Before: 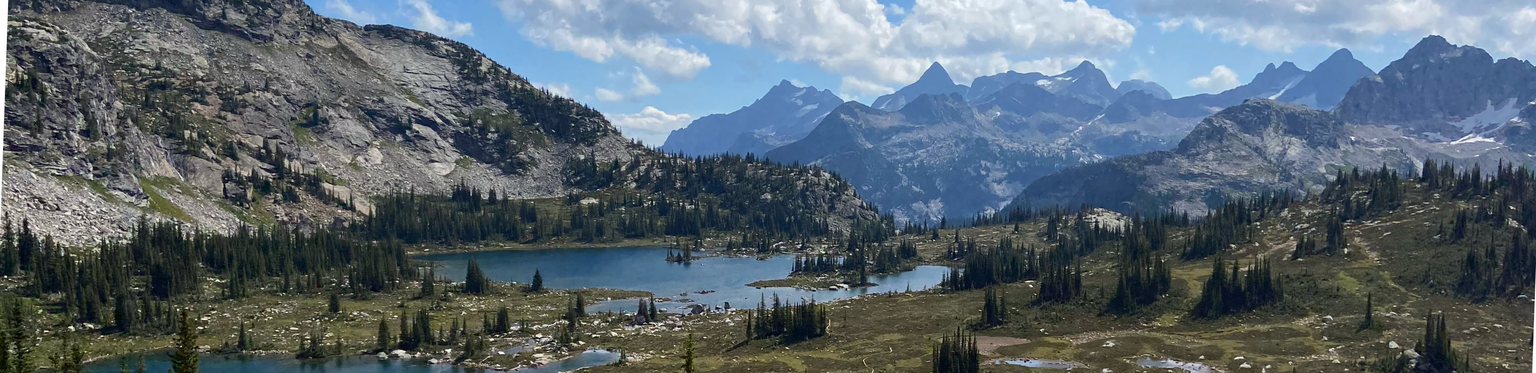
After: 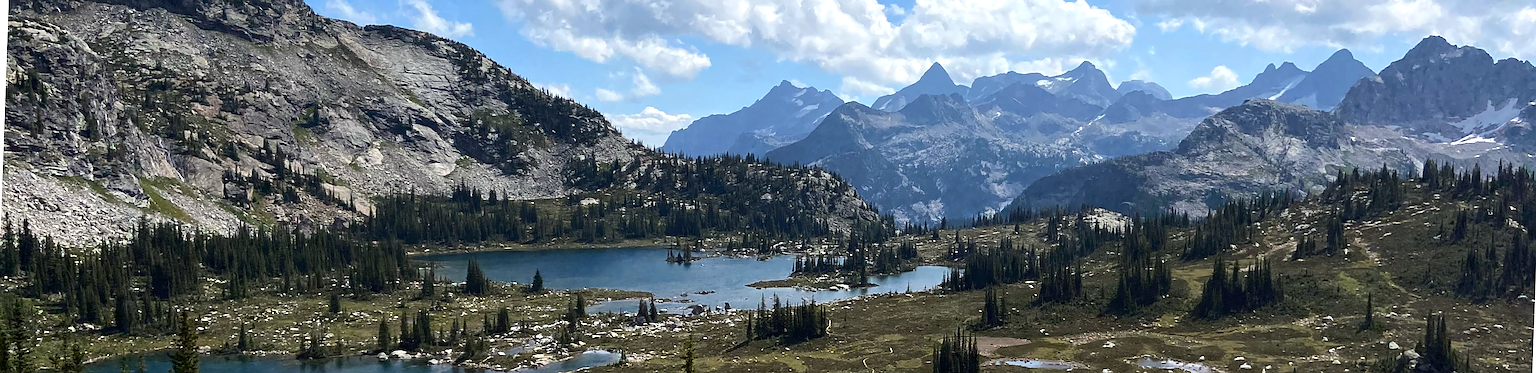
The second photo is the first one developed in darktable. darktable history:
tone equalizer: -8 EV -0.424 EV, -7 EV -0.39 EV, -6 EV -0.322 EV, -5 EV -0.249 EV, -3 EV 0.19 EV, -2 EV 0.353 EV, -1 EV 0.402 EV, +0 EV 0.409 EV, edges refinement/feathering 500, mask exposure compensation -1.57 EV, preserve details no
color correction: highlights b* 0.019, saturation 0.986
sharpen: on, module defaults
